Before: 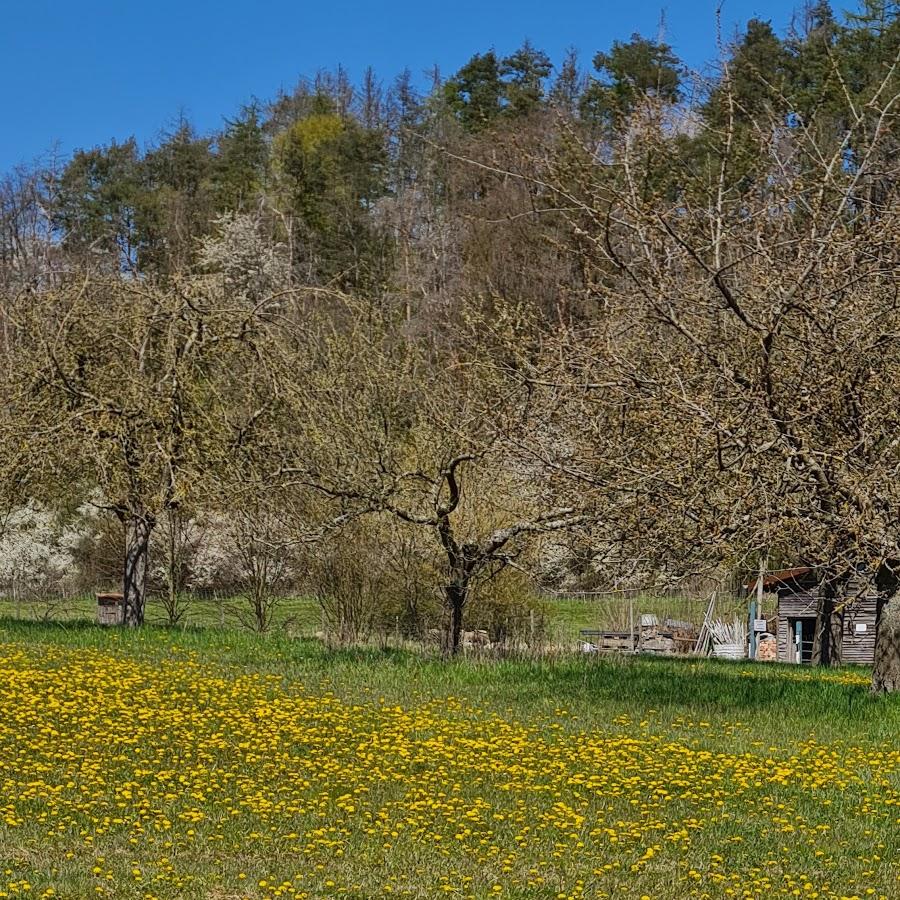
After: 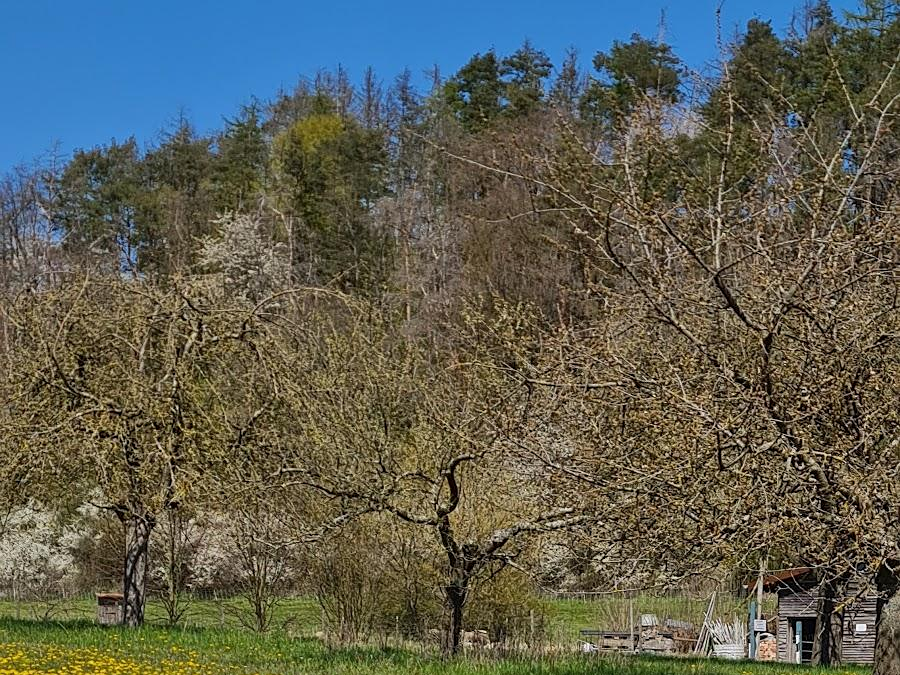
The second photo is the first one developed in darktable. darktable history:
sharpen: amount 0.2
crop: bottom 24.967%
